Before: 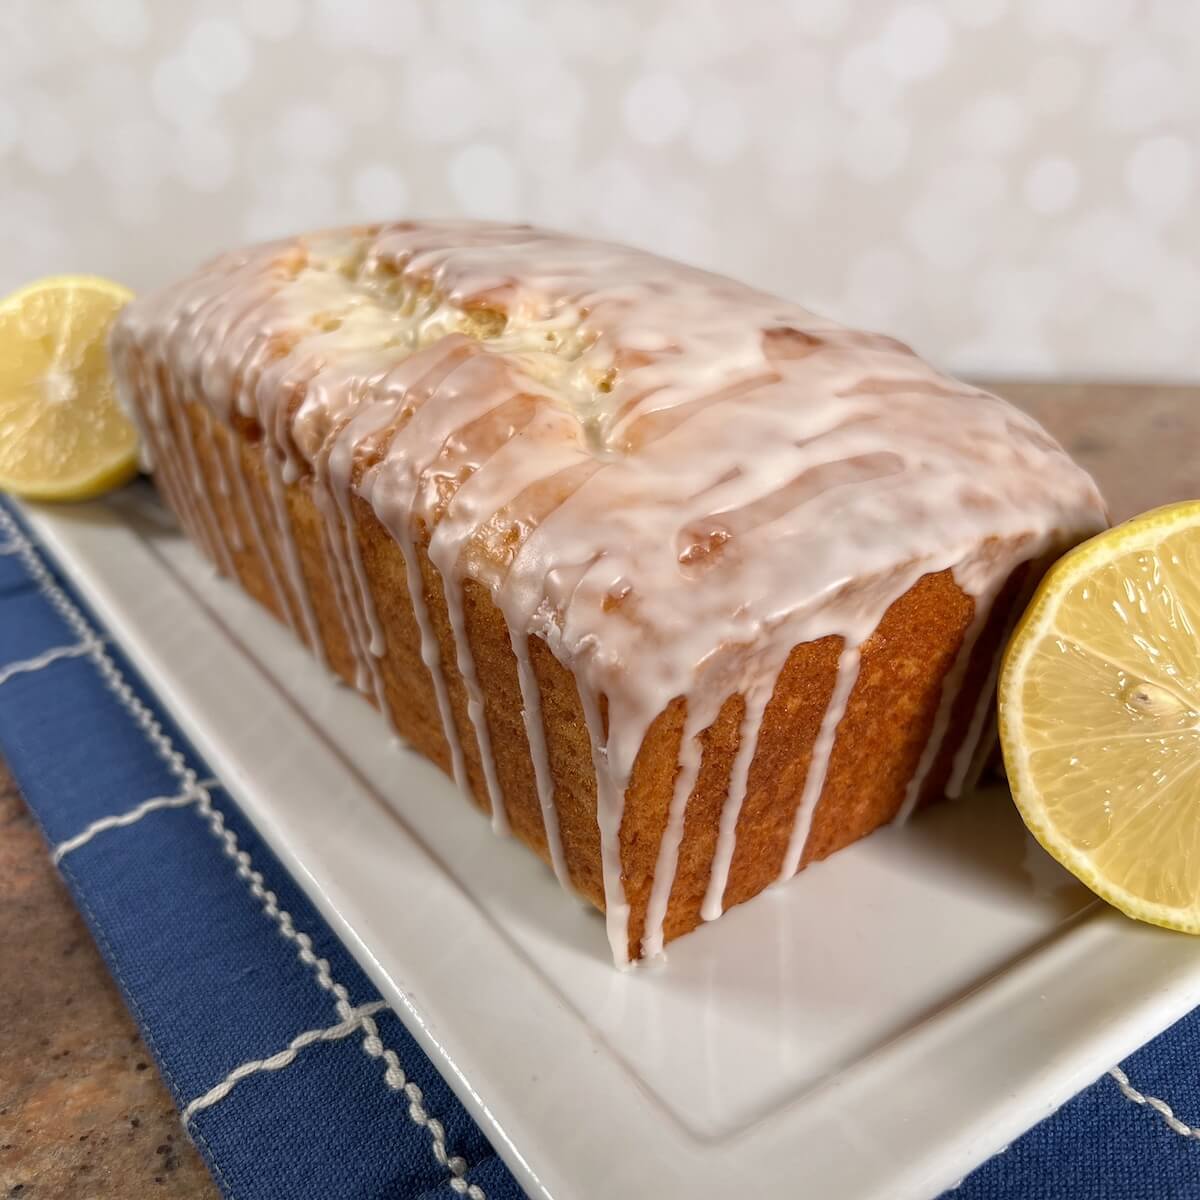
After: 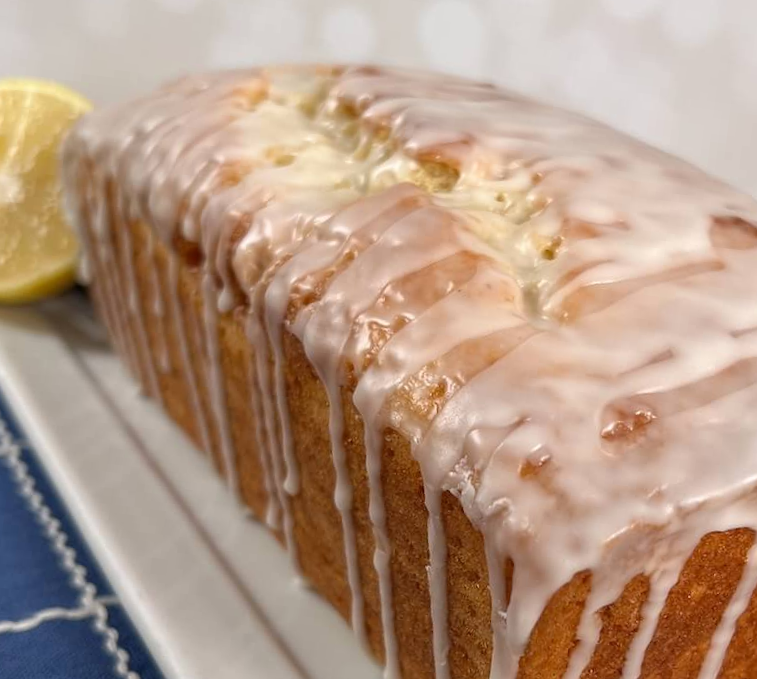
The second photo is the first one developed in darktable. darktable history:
crop and rotate: angle -6.89°, left 1.975%, top 6.944%, right 27.771%, bottom 30.019%
